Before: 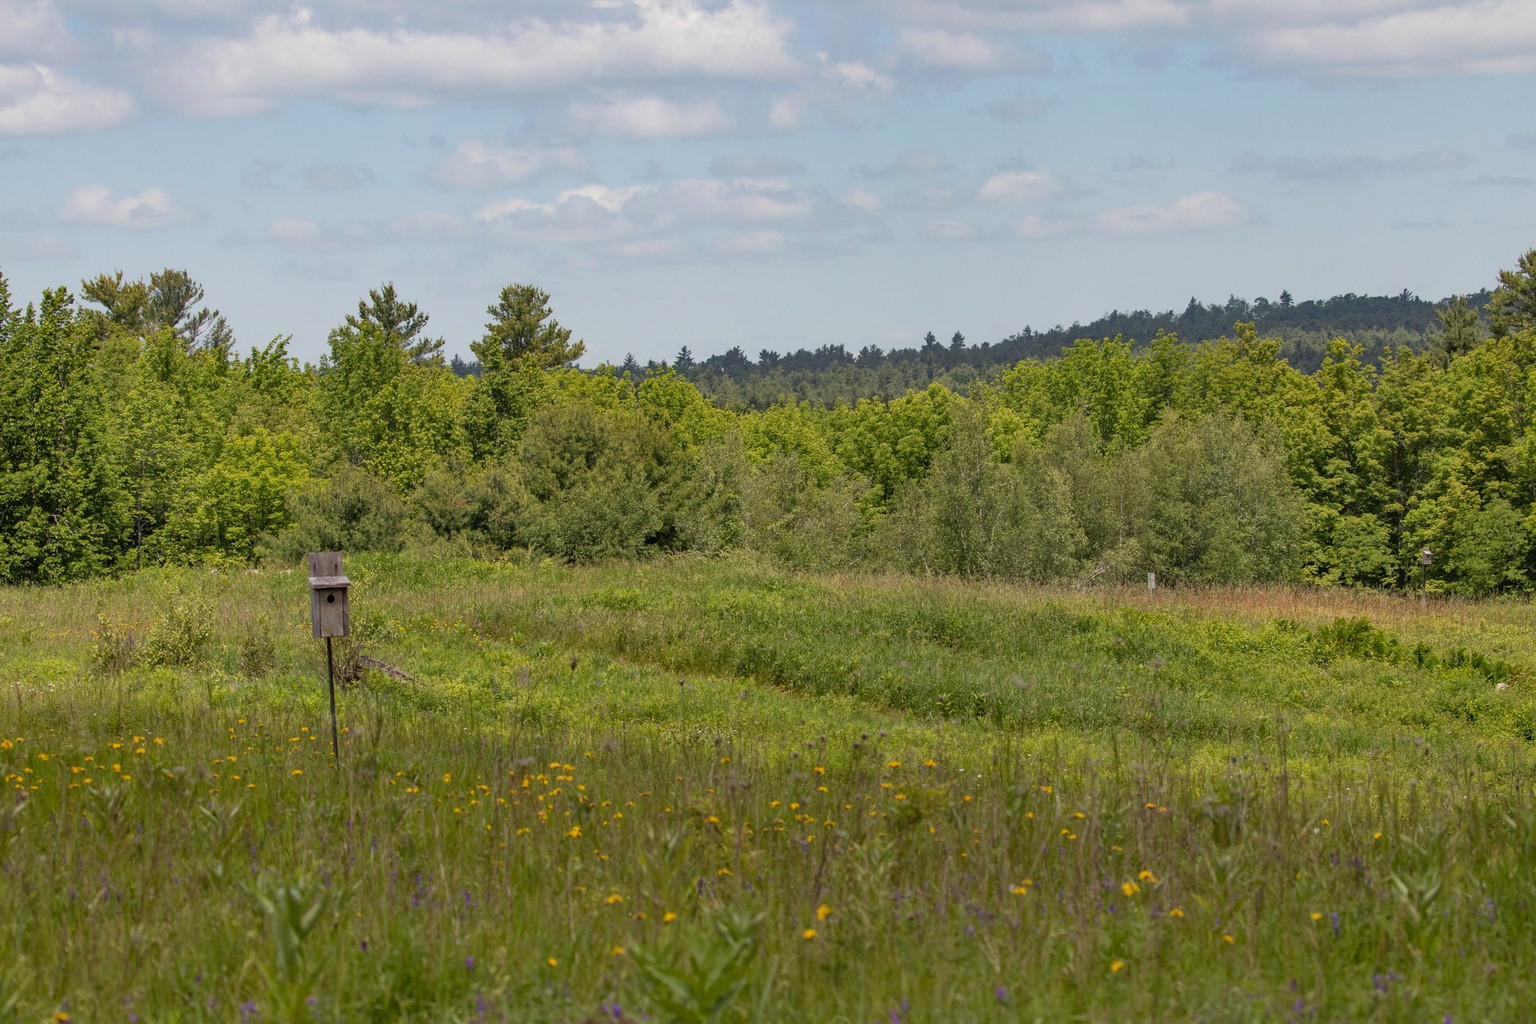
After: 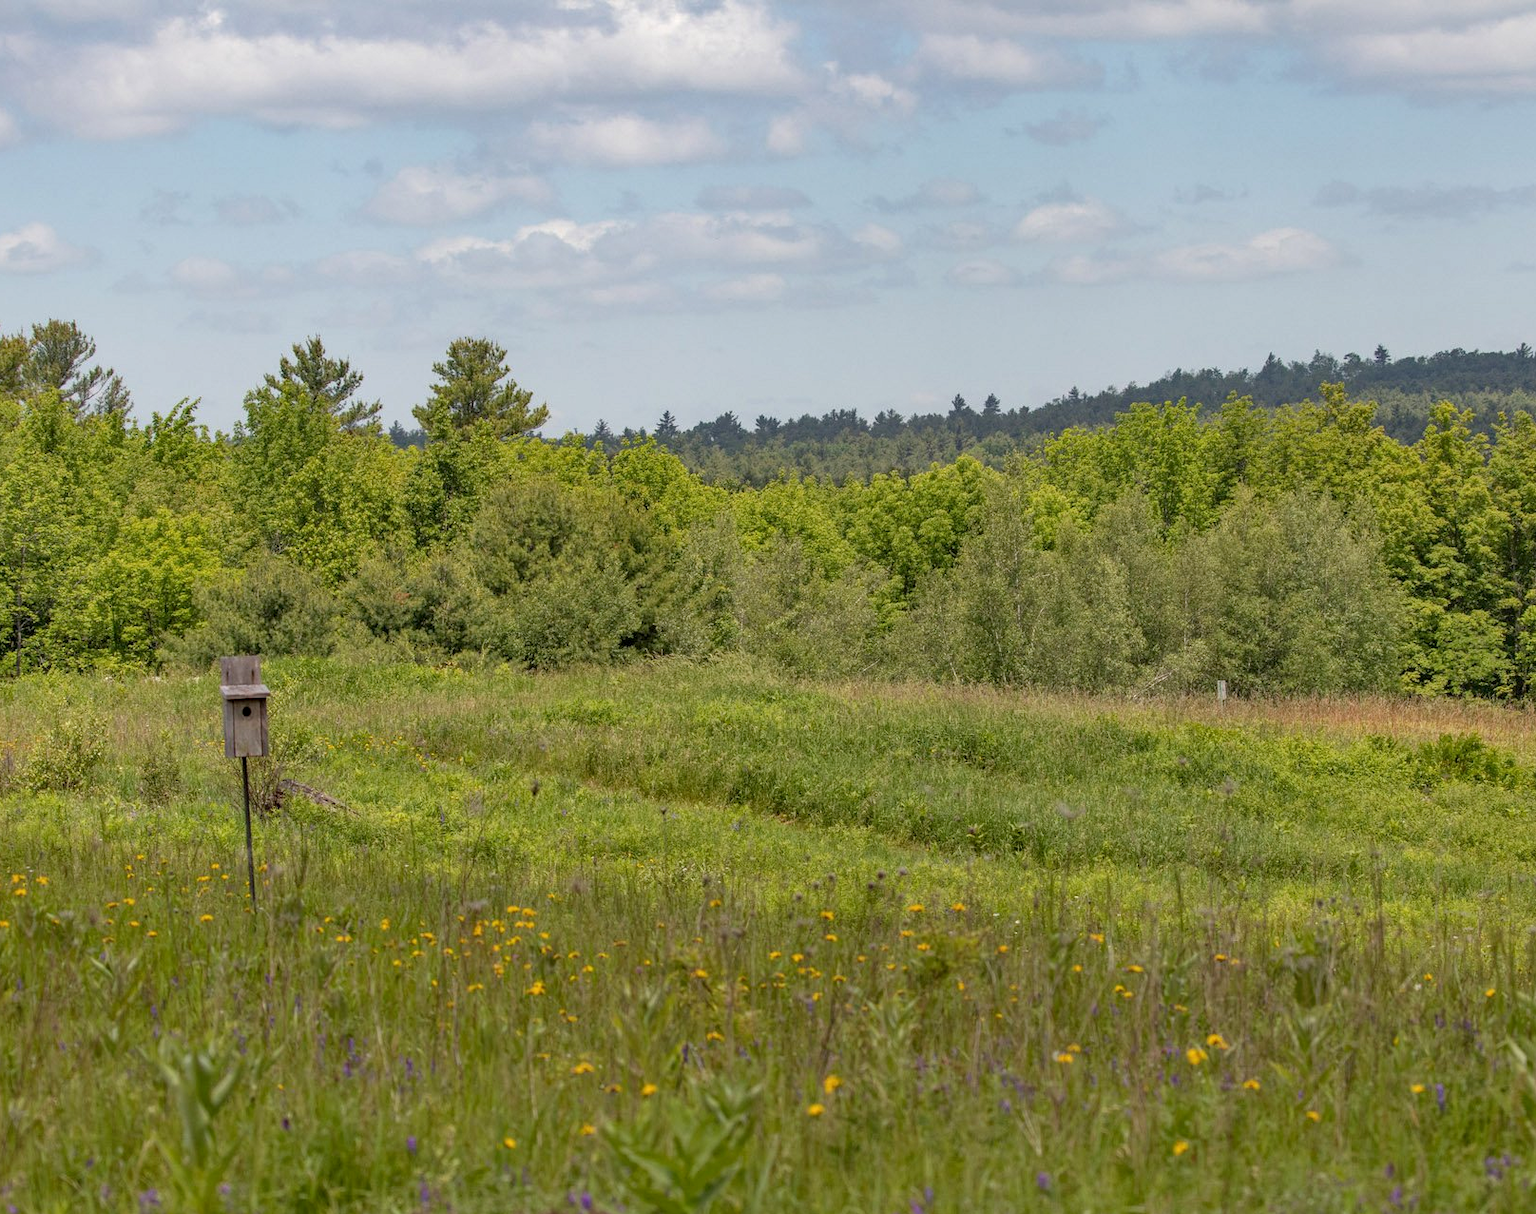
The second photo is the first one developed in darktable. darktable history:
exposure: black level correction 0.001, exposure 0.5 EV, compensate exposure bias true, compensate highlight preservation false
crop: left 8.026%, right 7.374%
local contrast: highlights 100%, shadows 100%, detail 120%, midtone range 0.2
tone equalizer: -8 EV 0.25 EV, -7 EV 0.417 EV, -6 EV 0.417 EV, -5 EV 0.25 EV, -3 EV -0.25 EV, -2 EV -0.417 EV, -1 EV -0.417 EV, +0 EV -0.25 EV, edges refinement/feathering 500, mask exposure compensation -1.57 EV, preserve details guided filter
